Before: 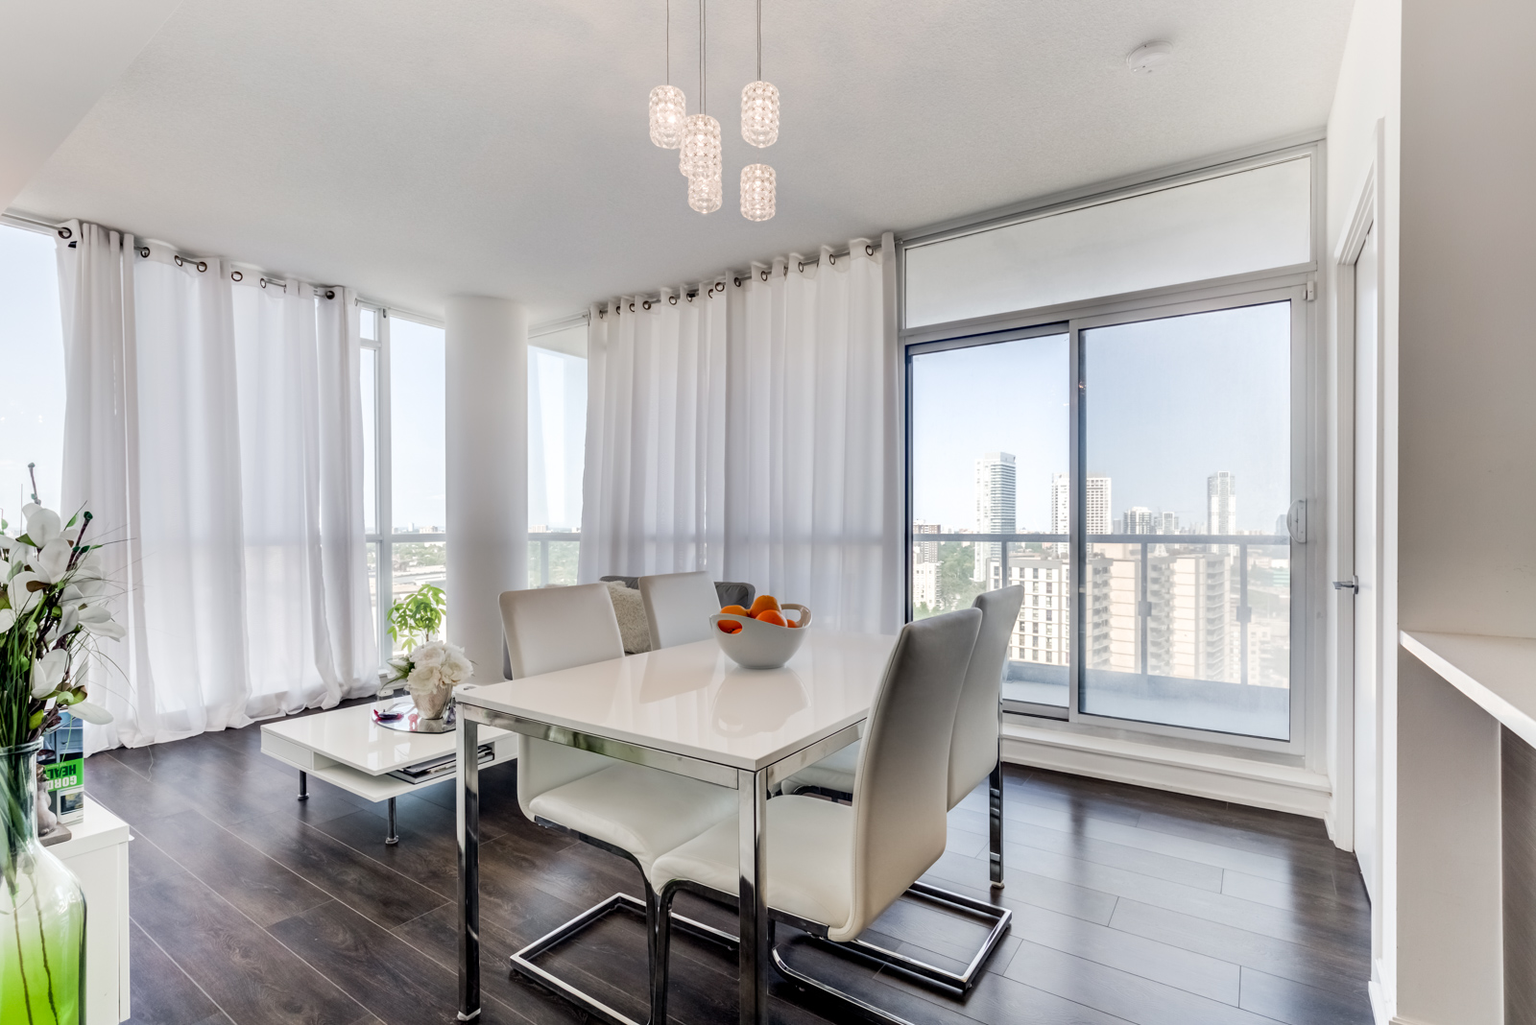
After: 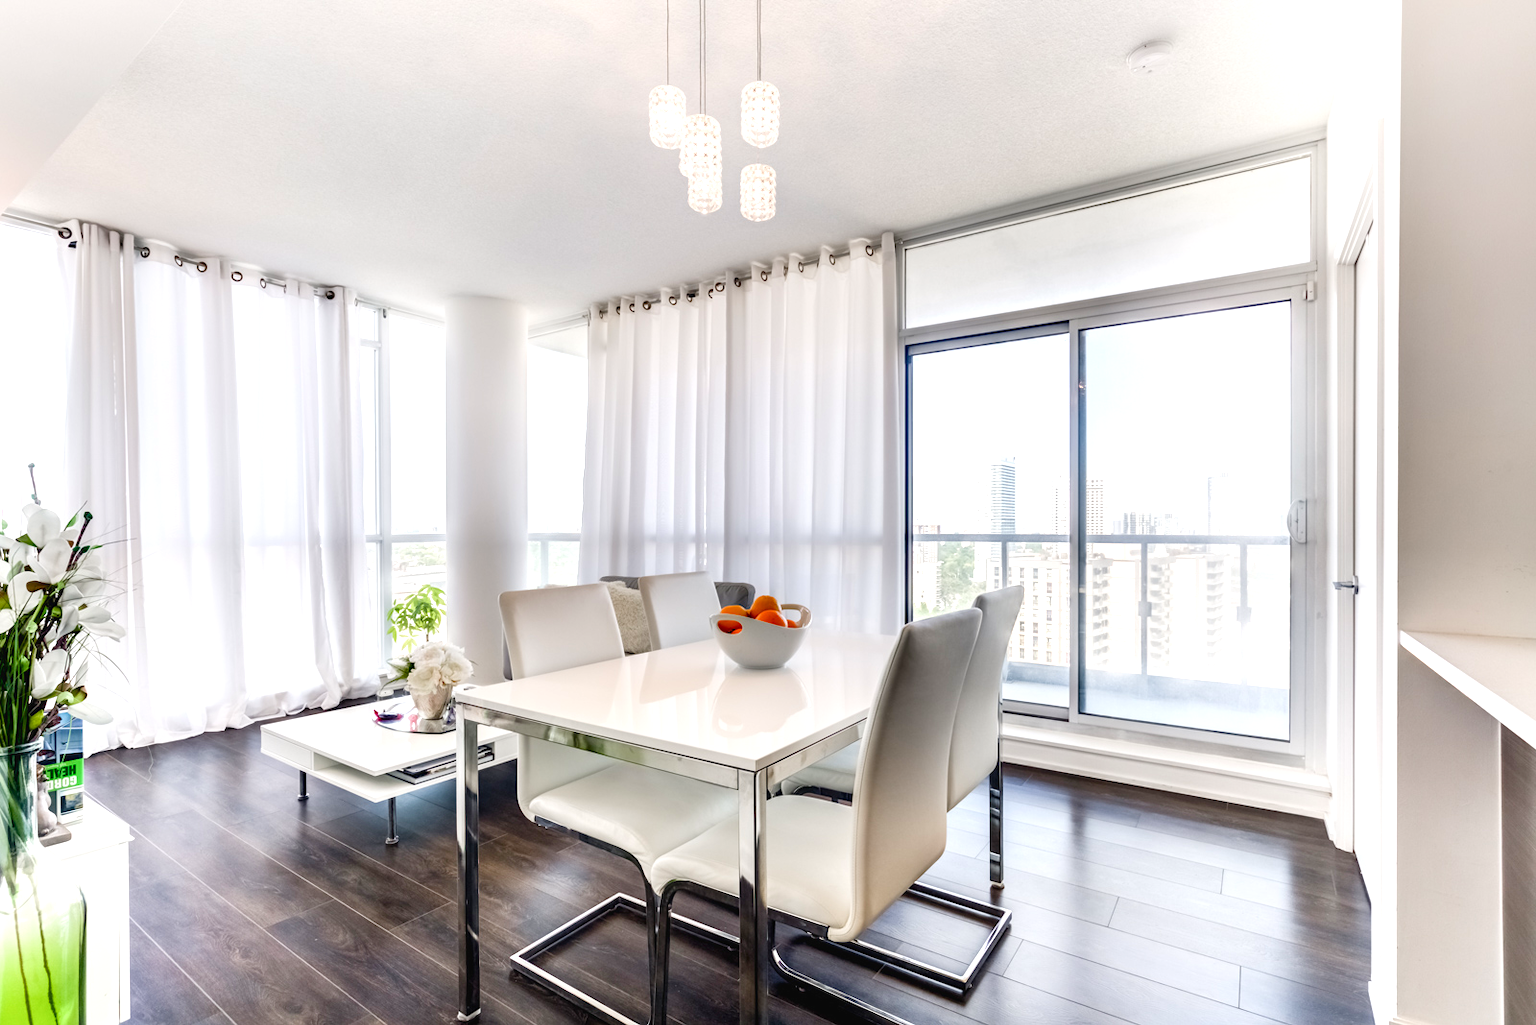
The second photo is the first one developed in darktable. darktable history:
color balance rgb: highlights gain › chroma 0.152%, highlights gain › hue 329.83°, global offset › luminance 0.272%, perceptual saturation grading › global saturation 43.856%, perceptual saturation grading › highlights -49.548%, perceptual saturation grading › shadows 29.362%
exposure: exposure 0.644 EV, compensate highlight preservation false
